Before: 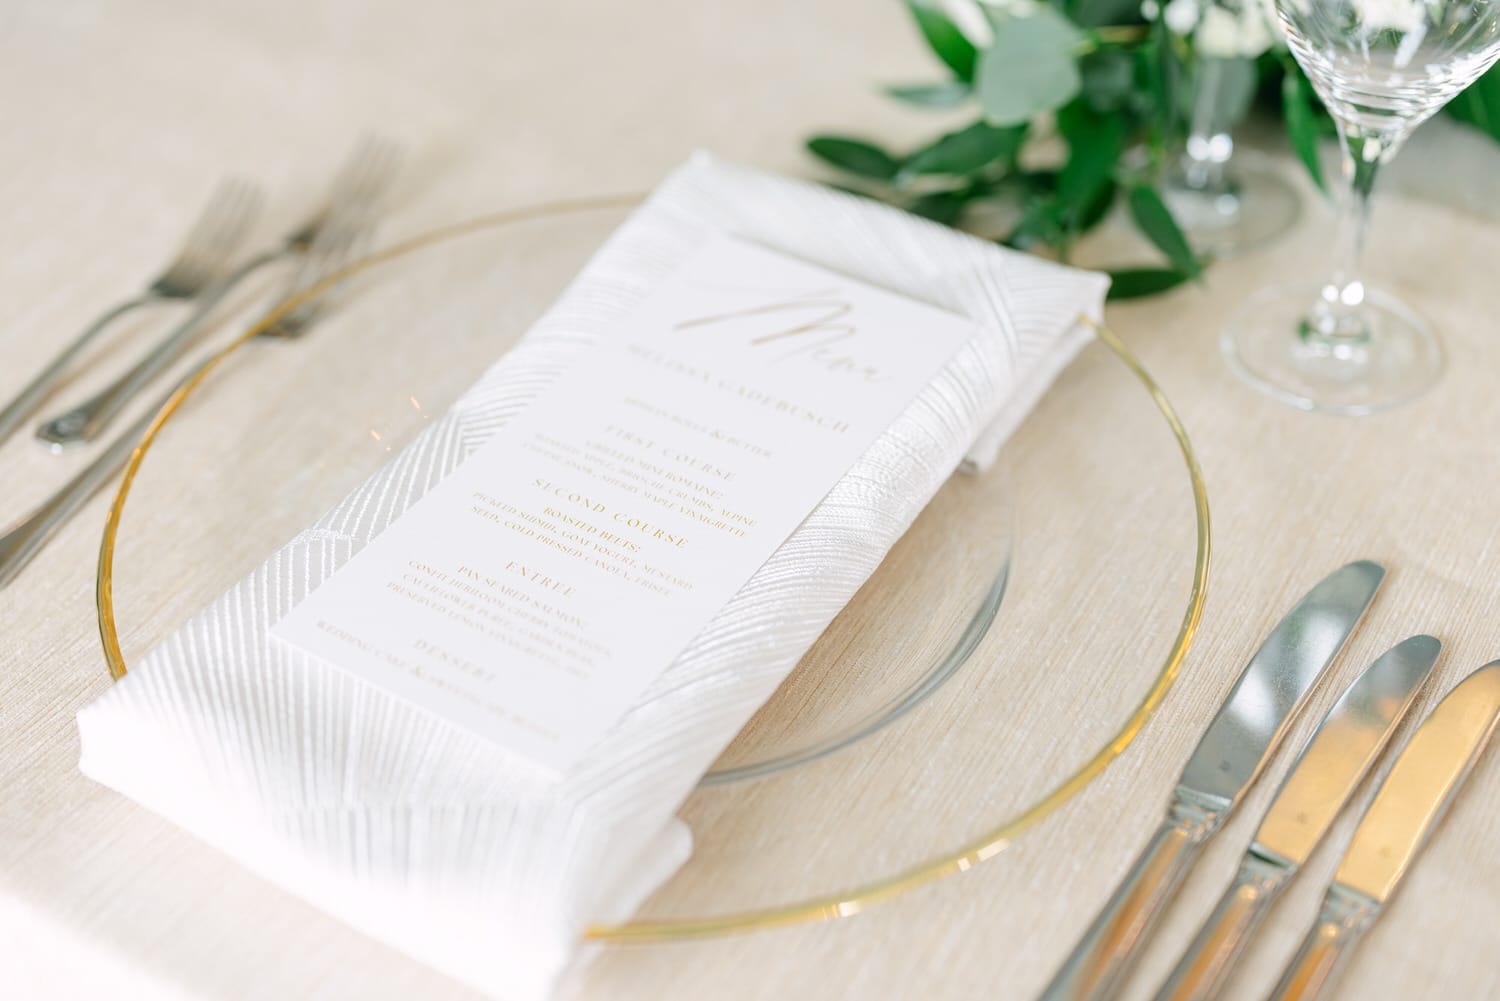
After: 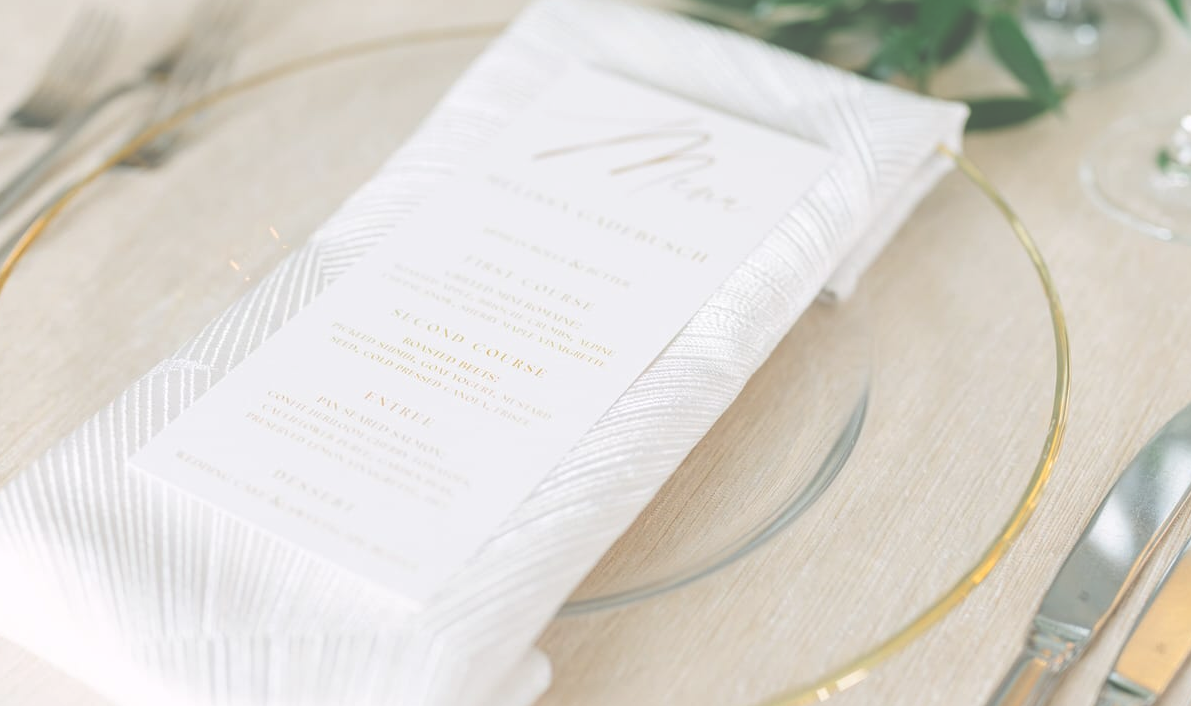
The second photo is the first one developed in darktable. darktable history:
shadows and highlights: radius 331.52, shadows 53.66, highlights -99.59, compress 94.36%, soften with gaussian
crop: left 9.4%, top 17.074%, right 11.146%, bottom 12.336%
exposure: black level correction -0.086, compensate exposure bias true, compensate highlight preservation false
